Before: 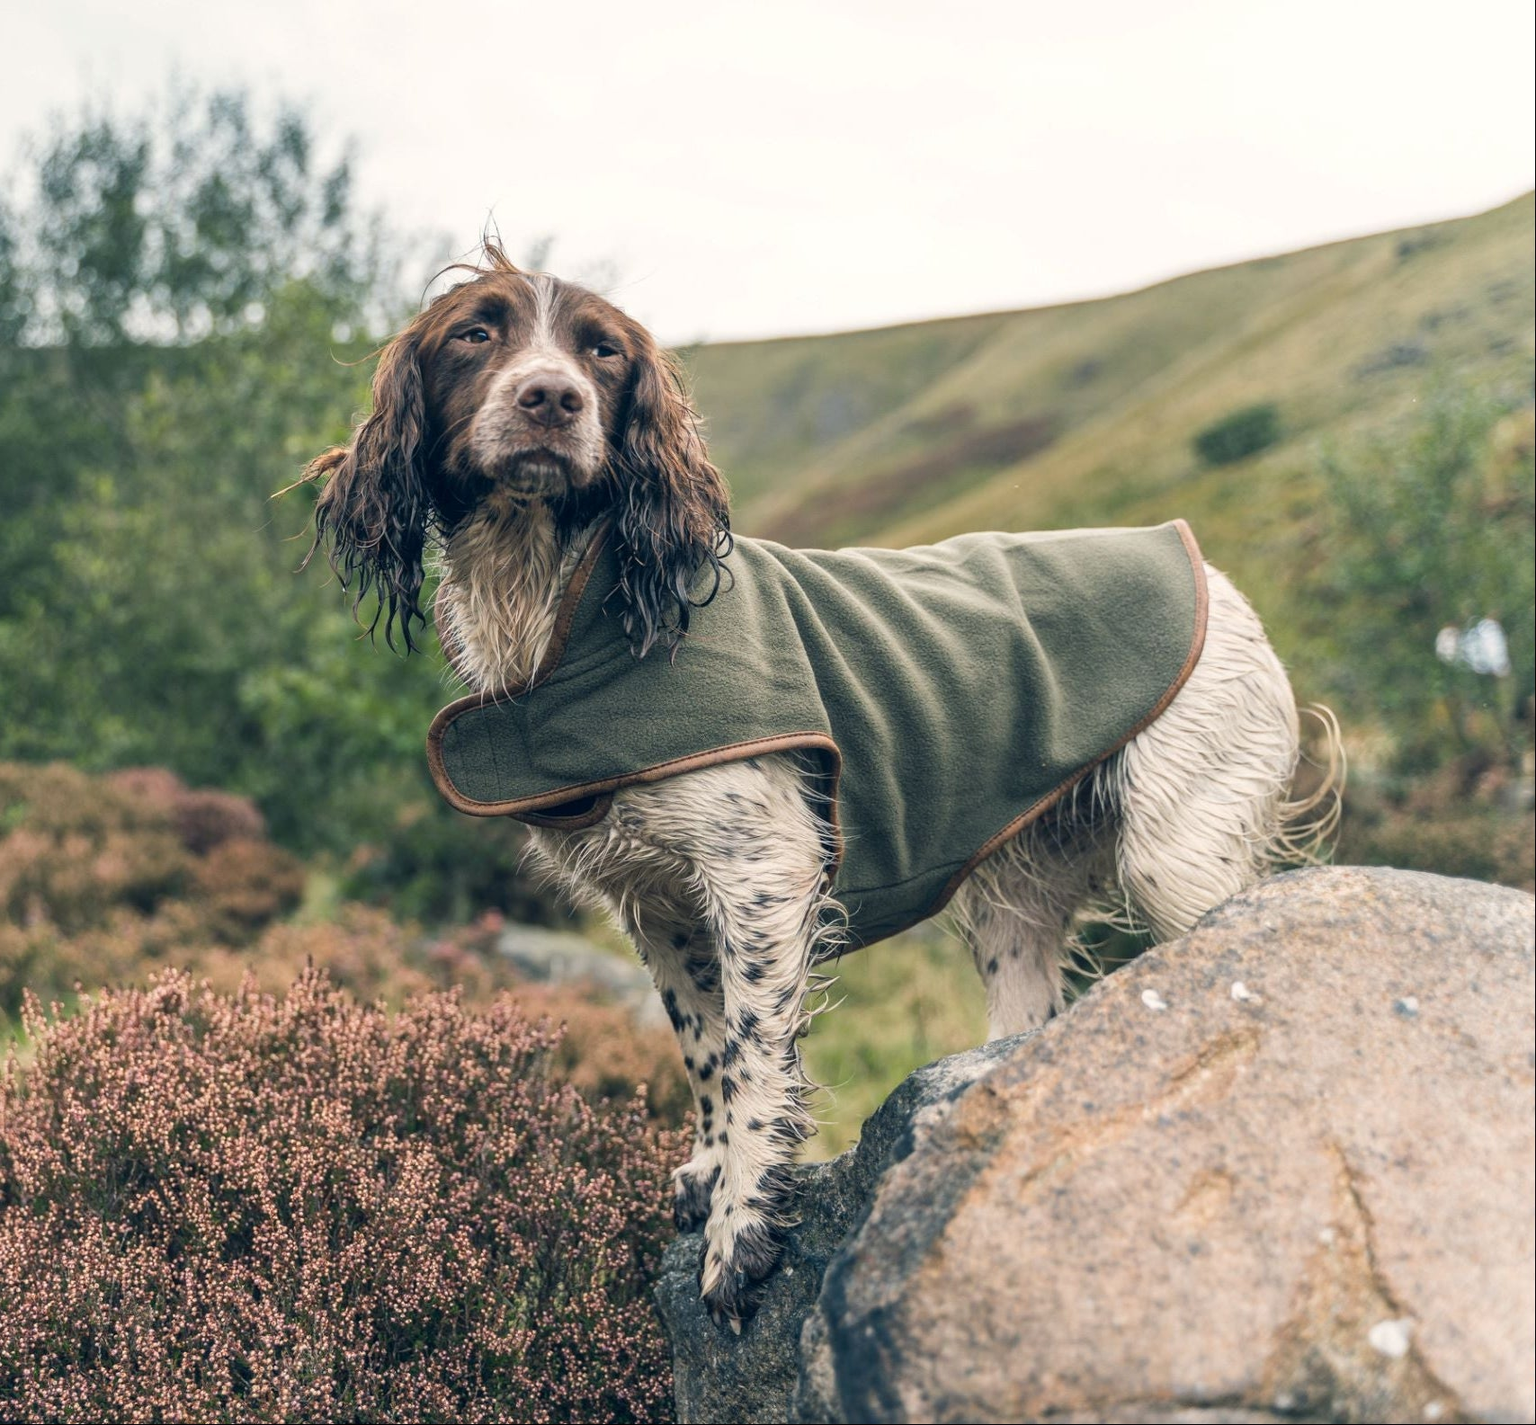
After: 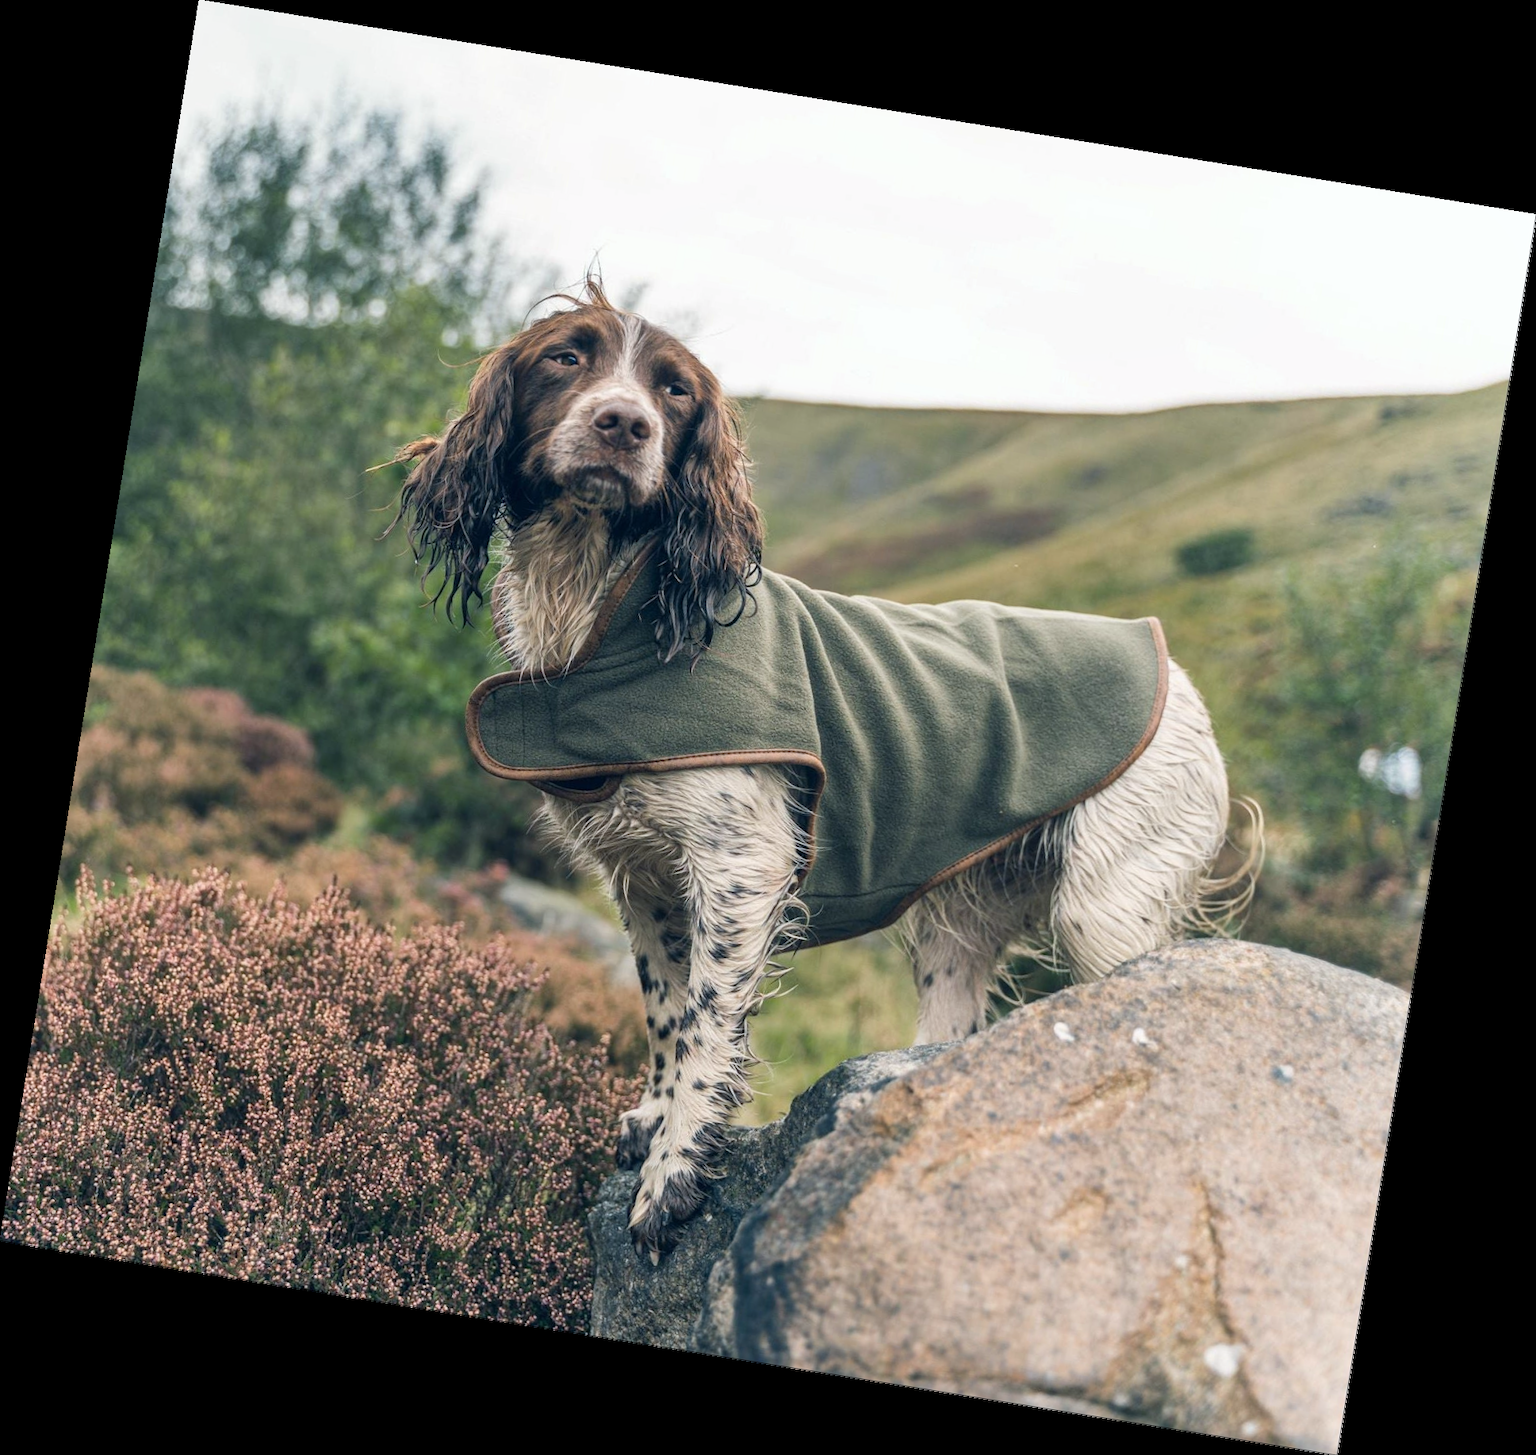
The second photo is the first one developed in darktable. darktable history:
white balance: red 0.982, blue 1.018
rotate and perspective: rotation 9.12°, automatic cropping off
shadows and highlights: shadows 29.32, highlights -29.32, low approximation 0.01, soften with gaussian
